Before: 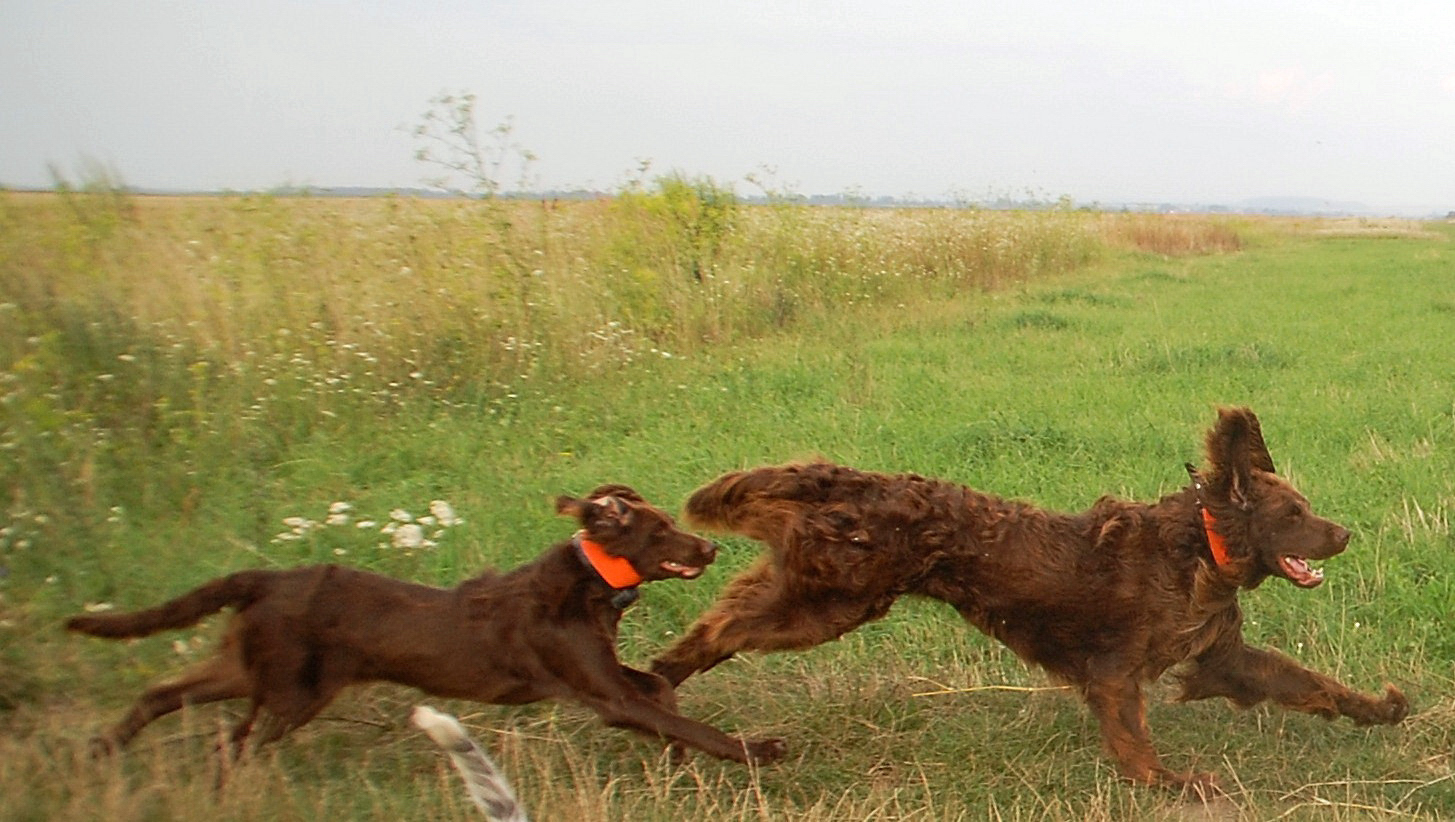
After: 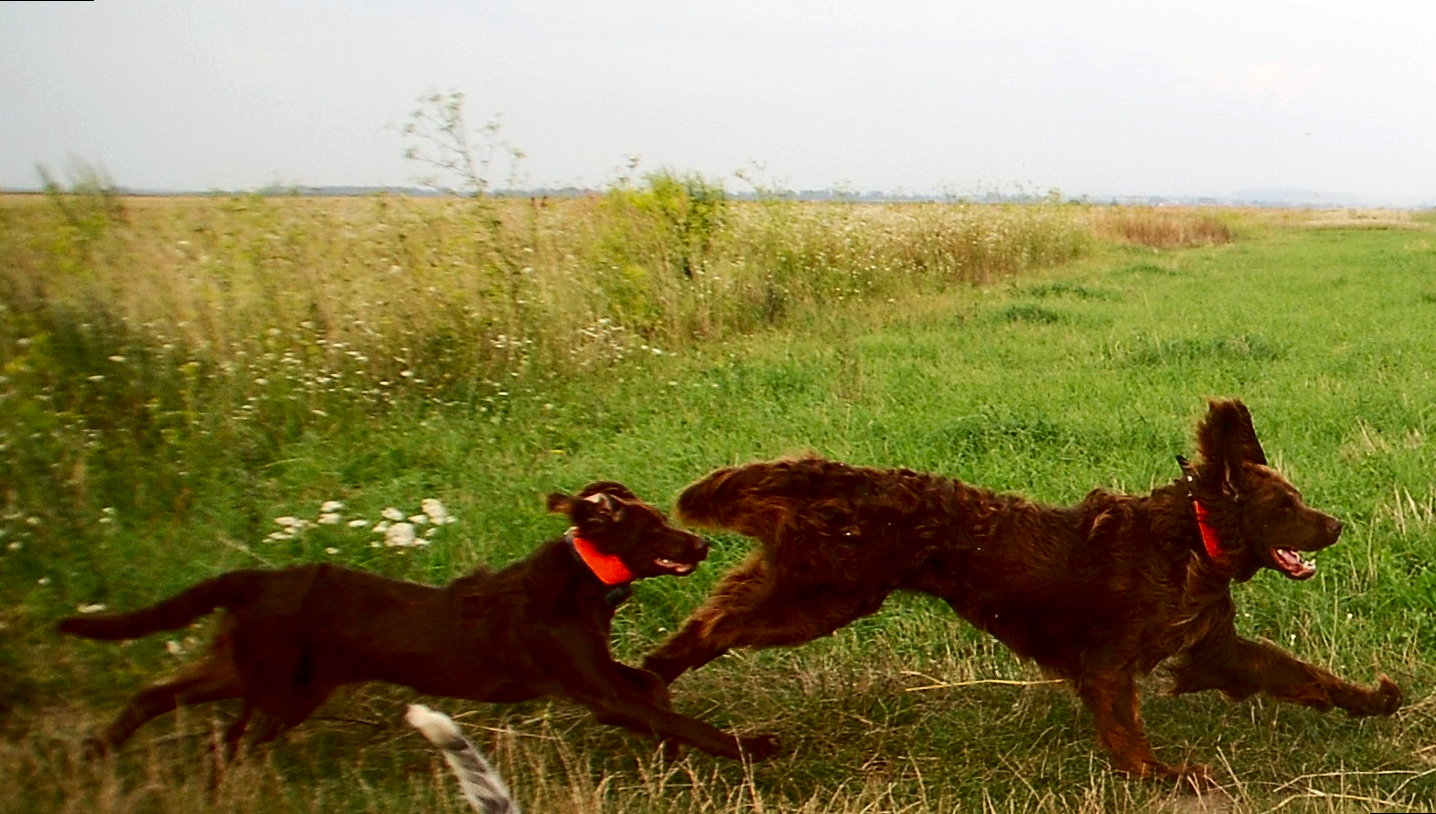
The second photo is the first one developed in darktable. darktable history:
rotate and perspective: rotation -0.45°, automatic cropping original format, crop left 0.008, crop right 0.992, crop top 0.012, crop bottom 0.988
contrast brightness saturation: contrast 0.24, brightness -0.24, saturation 0.14
